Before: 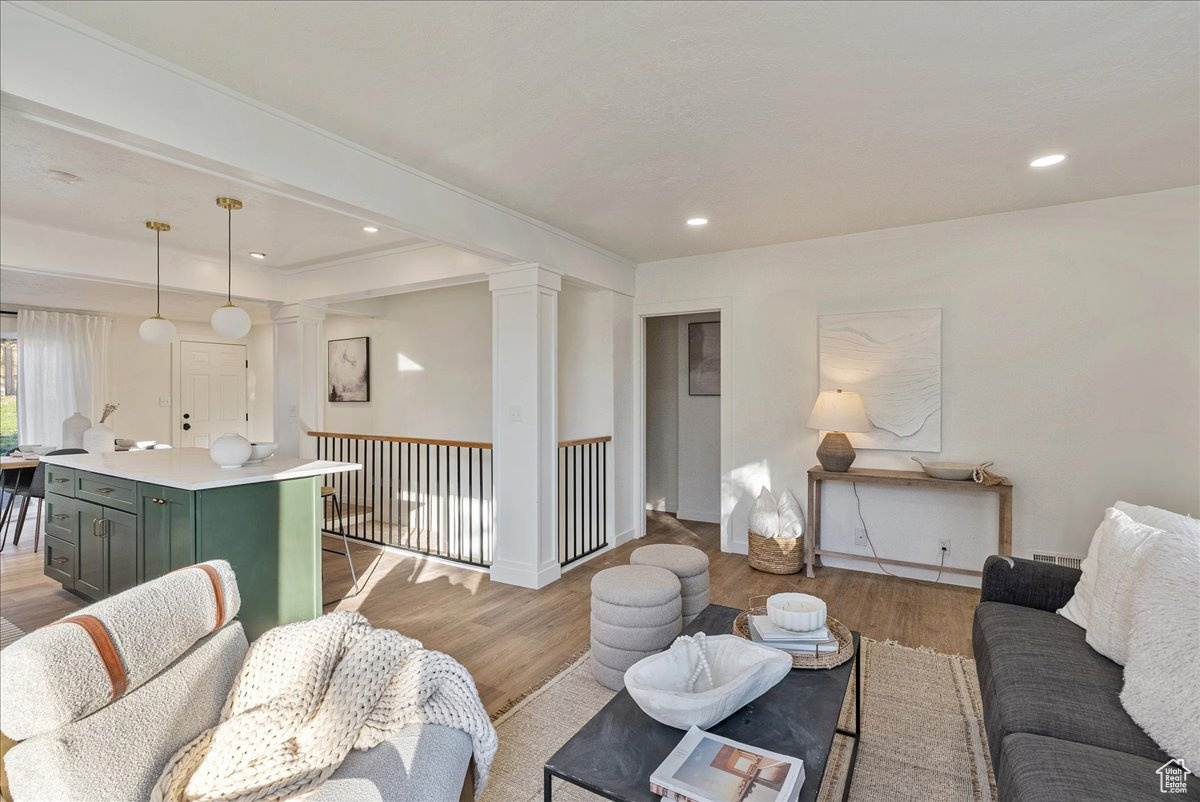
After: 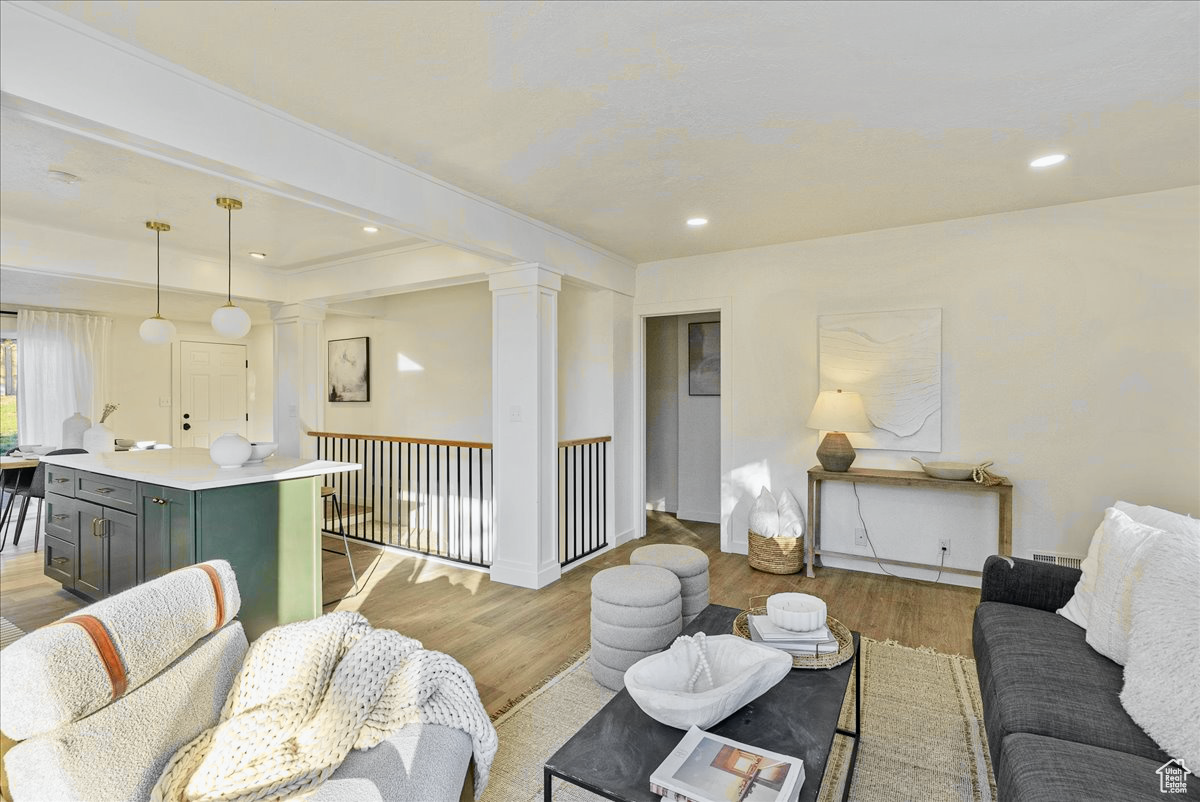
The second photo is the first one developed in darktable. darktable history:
tone curve: curves: ch0 [(0, 0) (0.071, 0.058) (0.266, 0.268) (0.498, 0.542) (0.766, 0.807) (1, 0.983)]; ch1 [(0, 0) (0.346, 0.307) (0.408, 0.387) (0.463, 0.465) (0.482, 0.493) (0.502, 0.499) (0.517, 0.502) (0.55, 0.548) (0.597, 0.61) (0.651, 0.698) (1, 1)]; ch2 [(0, 0) (0.346, 0.34) (0.434, 0.46) (0.485, 0.494) (0.5, 0.498) (0.517, 0.506) (0.526, 0.539) (0.583, 0.603) (0.625, 0.659) (1, 1)], color space Lab, independent channels, preserve colors none
